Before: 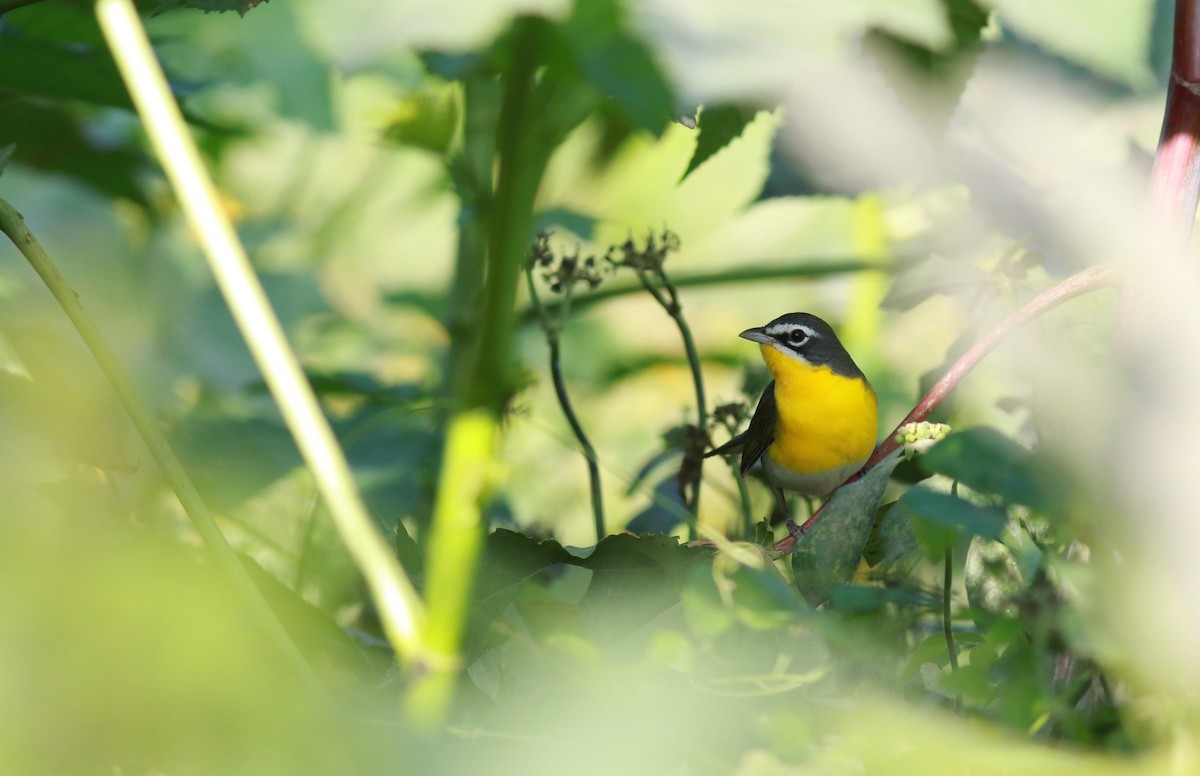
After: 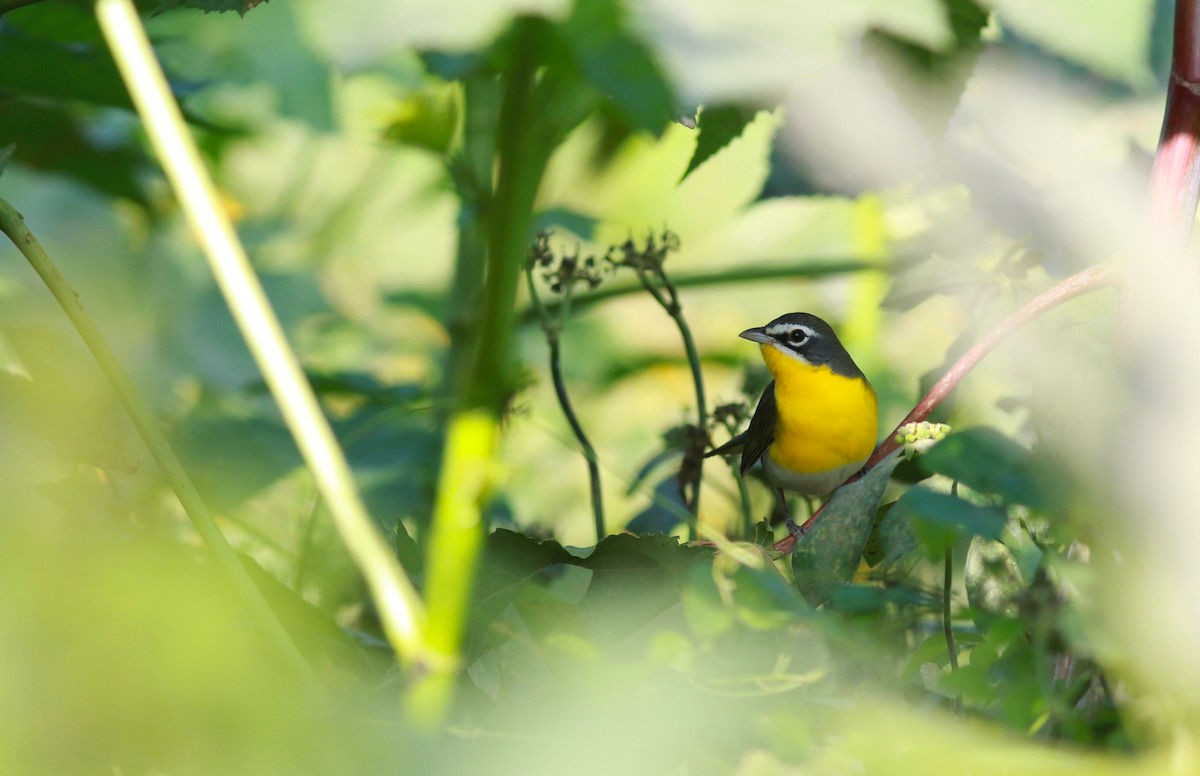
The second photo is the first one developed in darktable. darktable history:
color balance rgb: power › hue 63.11°, perceptual saturation grading › global saturation 0.161%, global vibrance 20%
